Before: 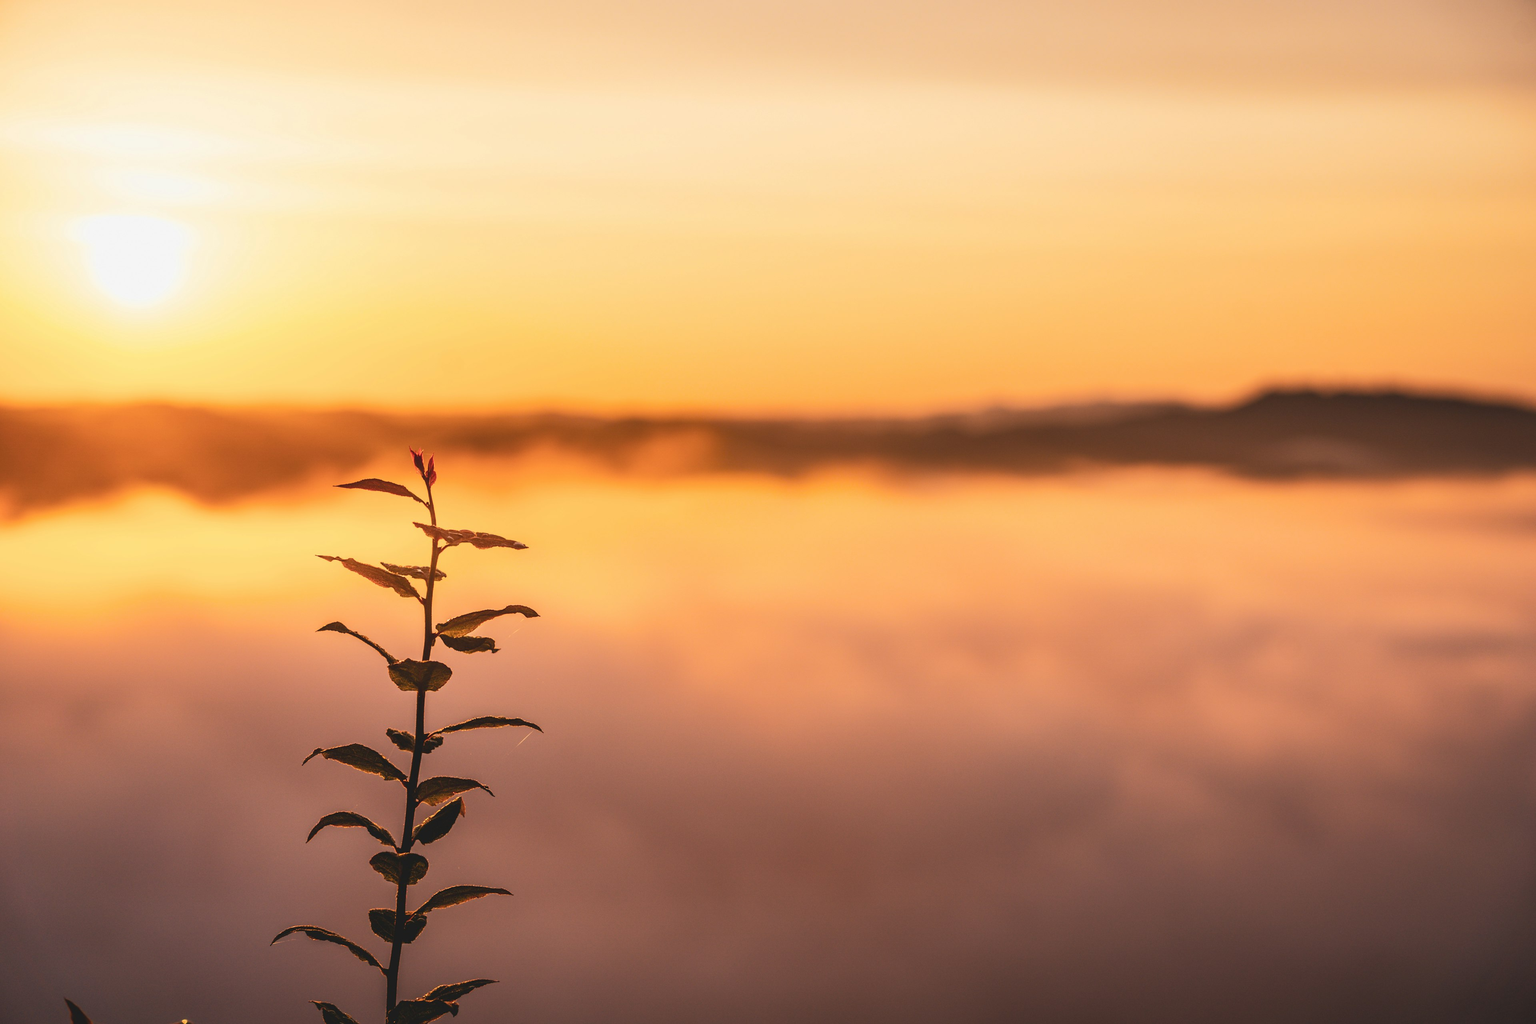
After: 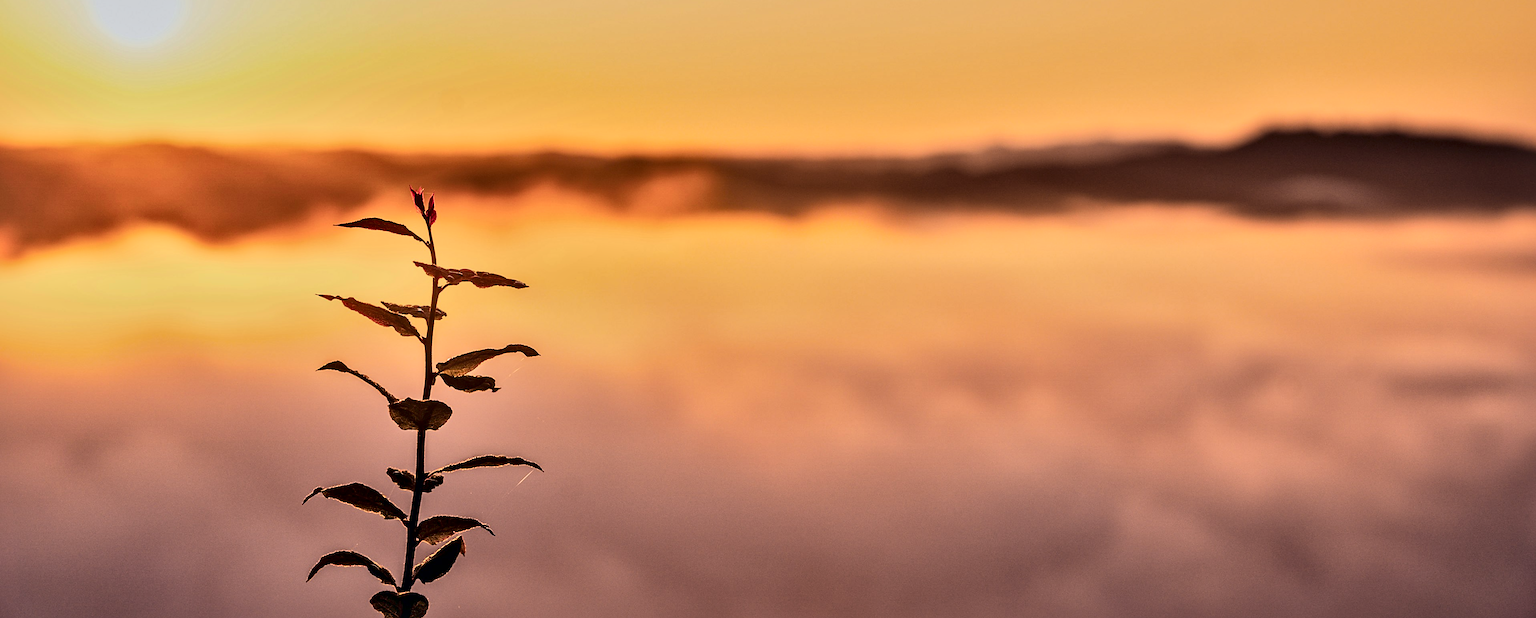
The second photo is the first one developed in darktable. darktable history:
sharpen: on, module defaults
tone curve: curves: ch0 [(0, 0) (0.049, 0.01) (0.154, 0.081) (0.491, 0.519) (0.748, 0.765) (1, 0.919)]; ch1 [(0, 0) (0.172, 0.123) (0.317, 0.272) (0.391, 0.424) (0.499, 0.497) (0.531, 0.541) (0.615, 0.608) (0.741, 0.783) (1, 1)]; ch2 [(0, 0) (0.411, 0.424) (0.483, 0.478) (0.546, 0.532) (0.652, 0.633) (1, 1)], color space Lab, independent channels, preserve colors none
shadows and highlights: soften with gaussian
local contrast: mode bilateral grid, contrast 71, coarseness 75, detail 180%, midtone range 0.2
crop and rotate: top 25.545%, bottom 14.037%
